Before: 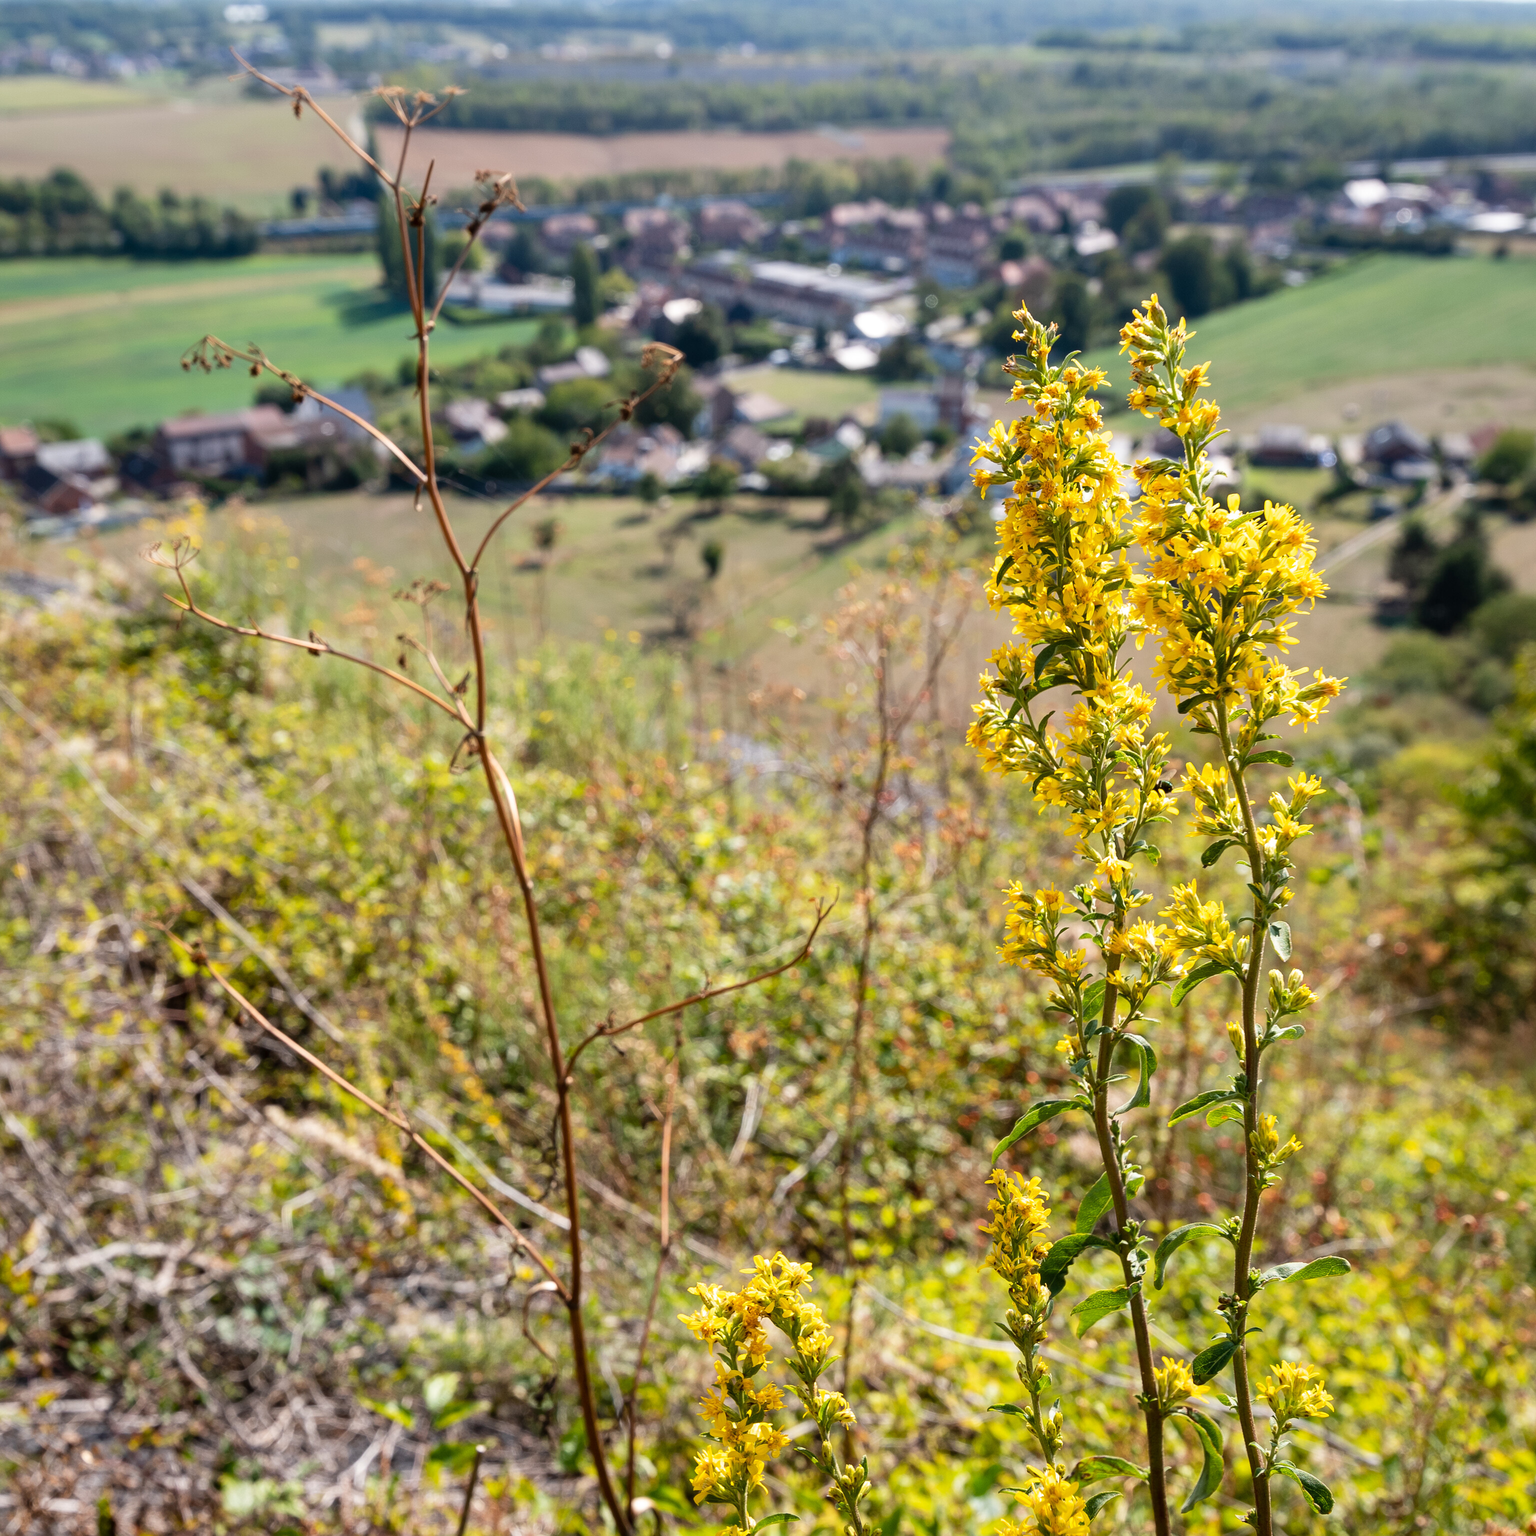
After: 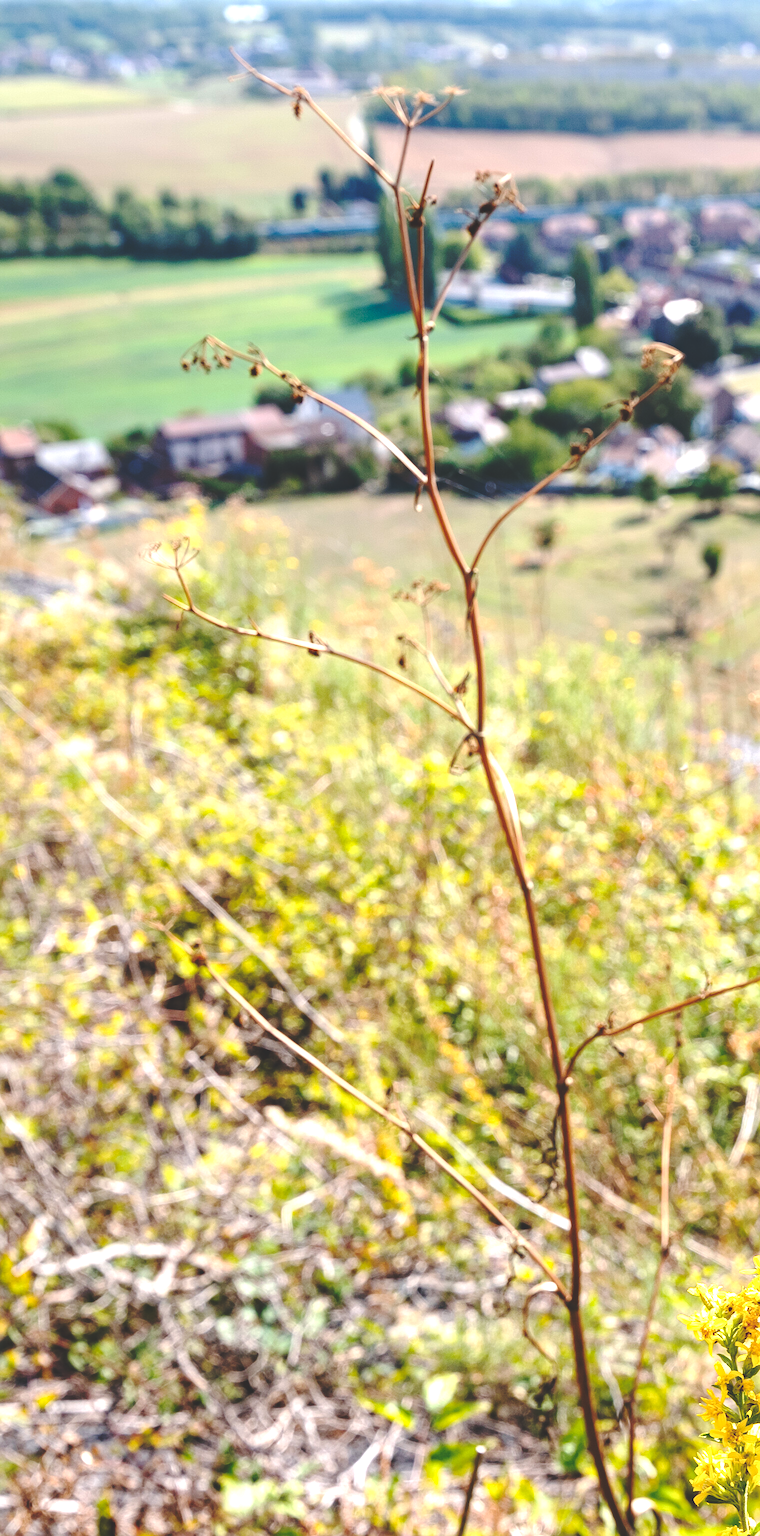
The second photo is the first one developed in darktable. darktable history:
sharpen: amount 0.208
exposure: black level correction 0, exposure 0.896 EV, compensate highlight preservation false
haze removal: compatibility mode true, adaptive false
crop and rotate: left 0.047%, top 0%, right 50.442%
base curve: curves: ch0 [(0, 0.024) (0.055, 0.065) (0.121, 0.166) (0.236, 0.319) (0.693, 0.726) (1, 1)], preserve colors none
